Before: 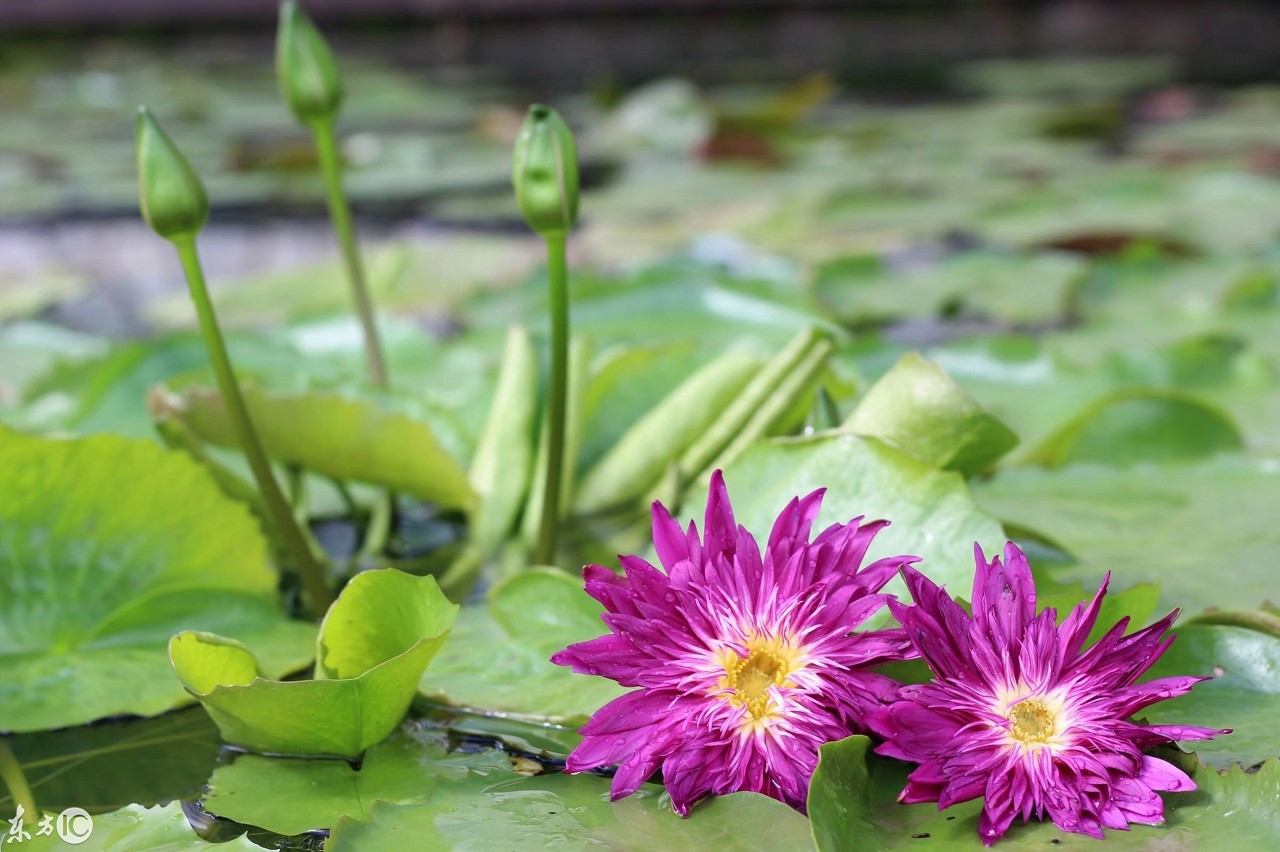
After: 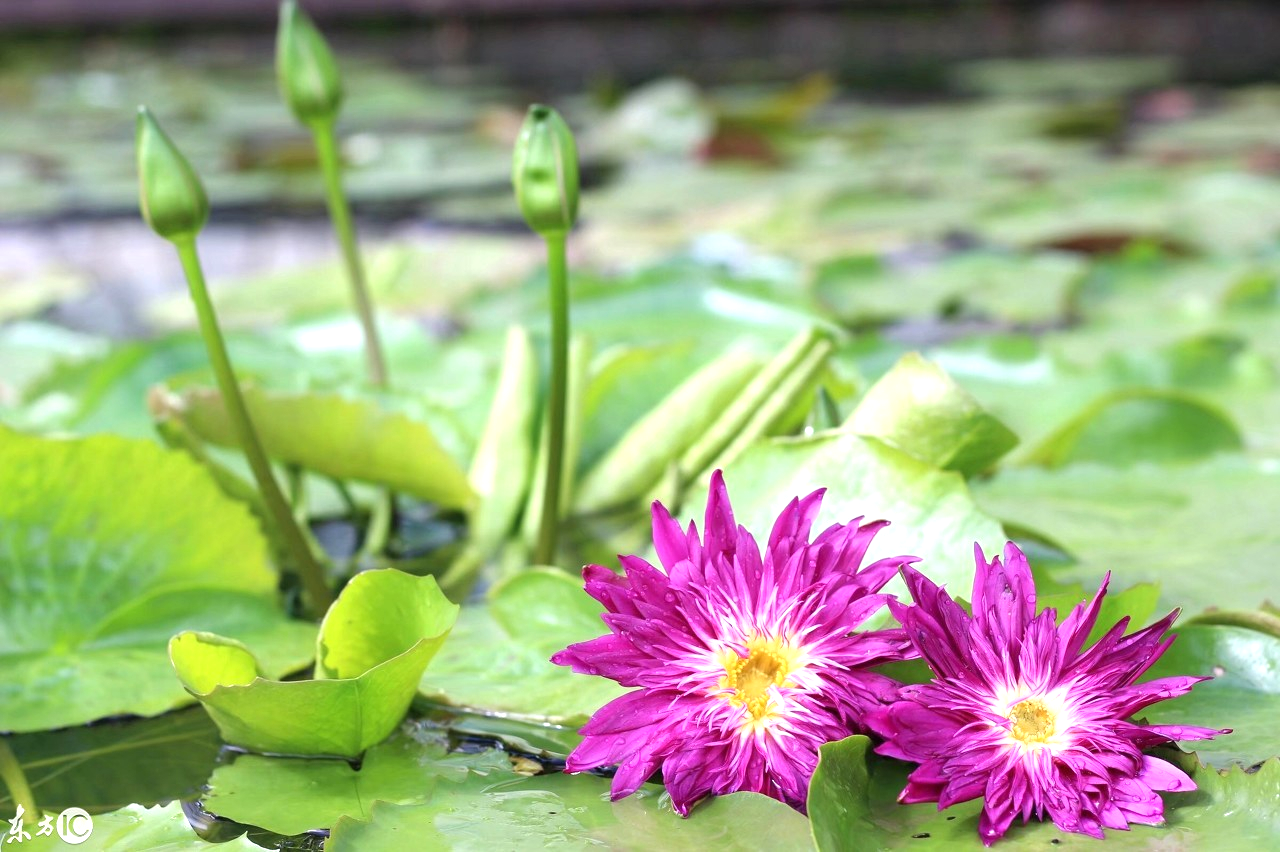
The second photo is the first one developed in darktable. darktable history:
exposure: exposure 0.649 EV, compensate highlight preservation false
